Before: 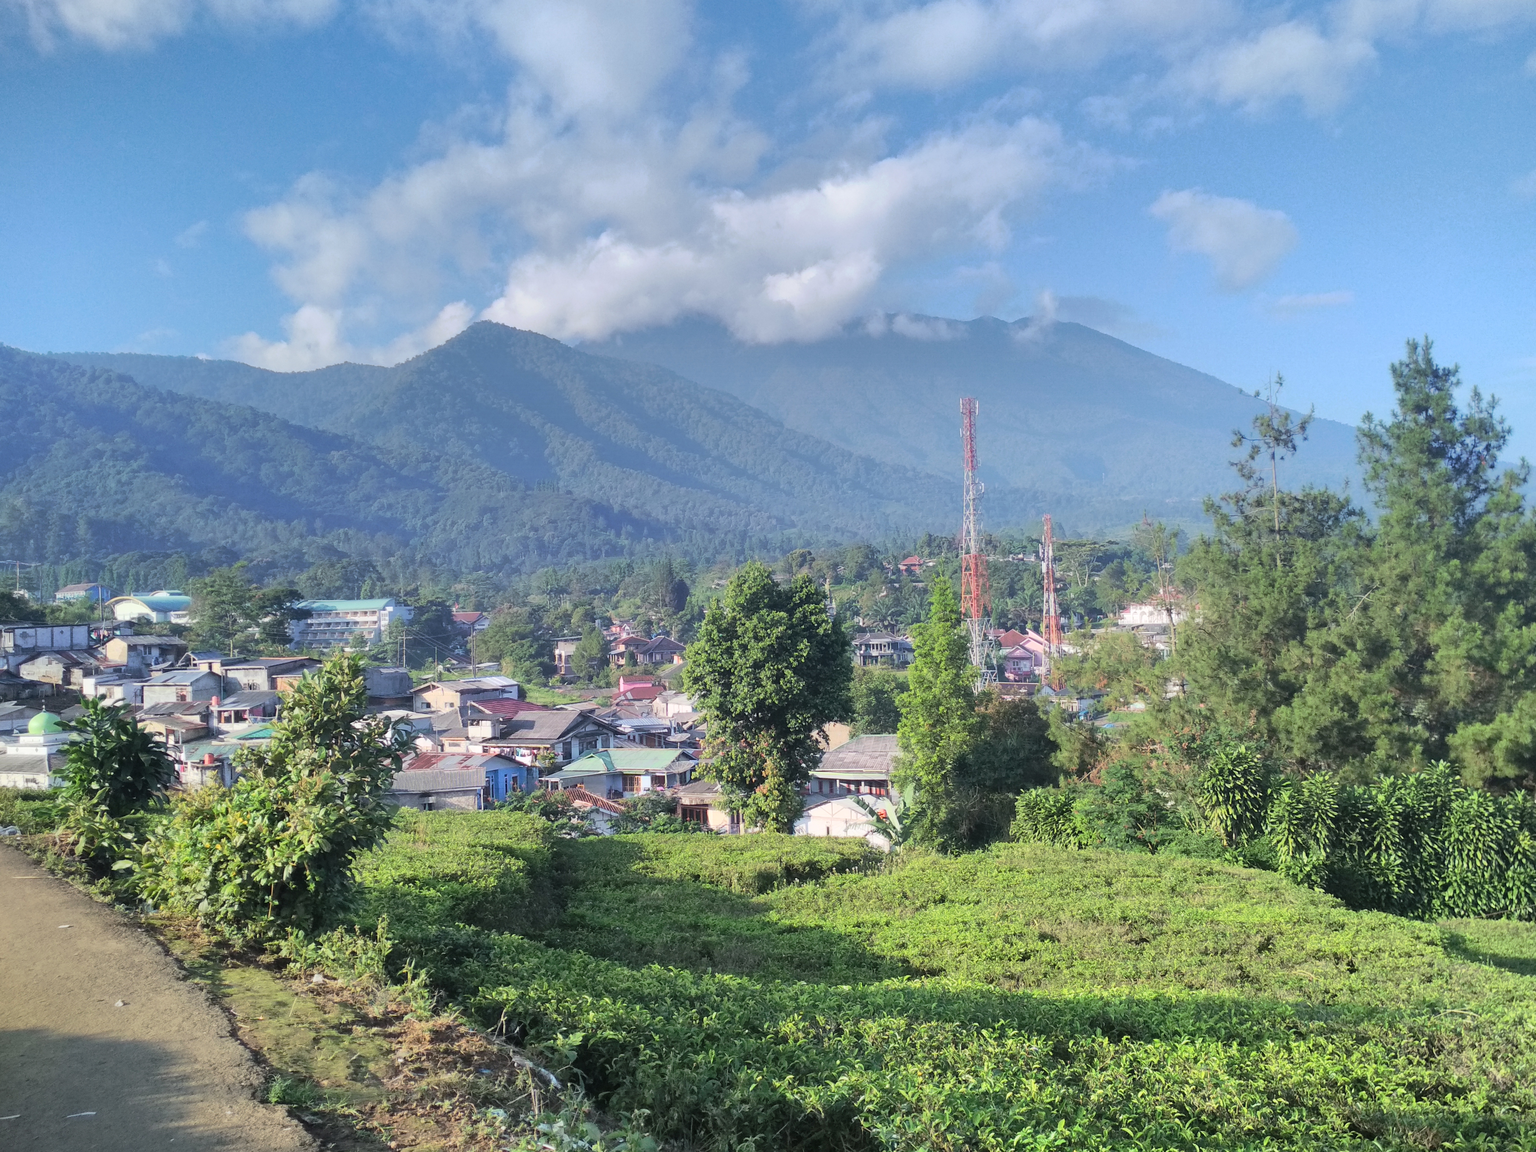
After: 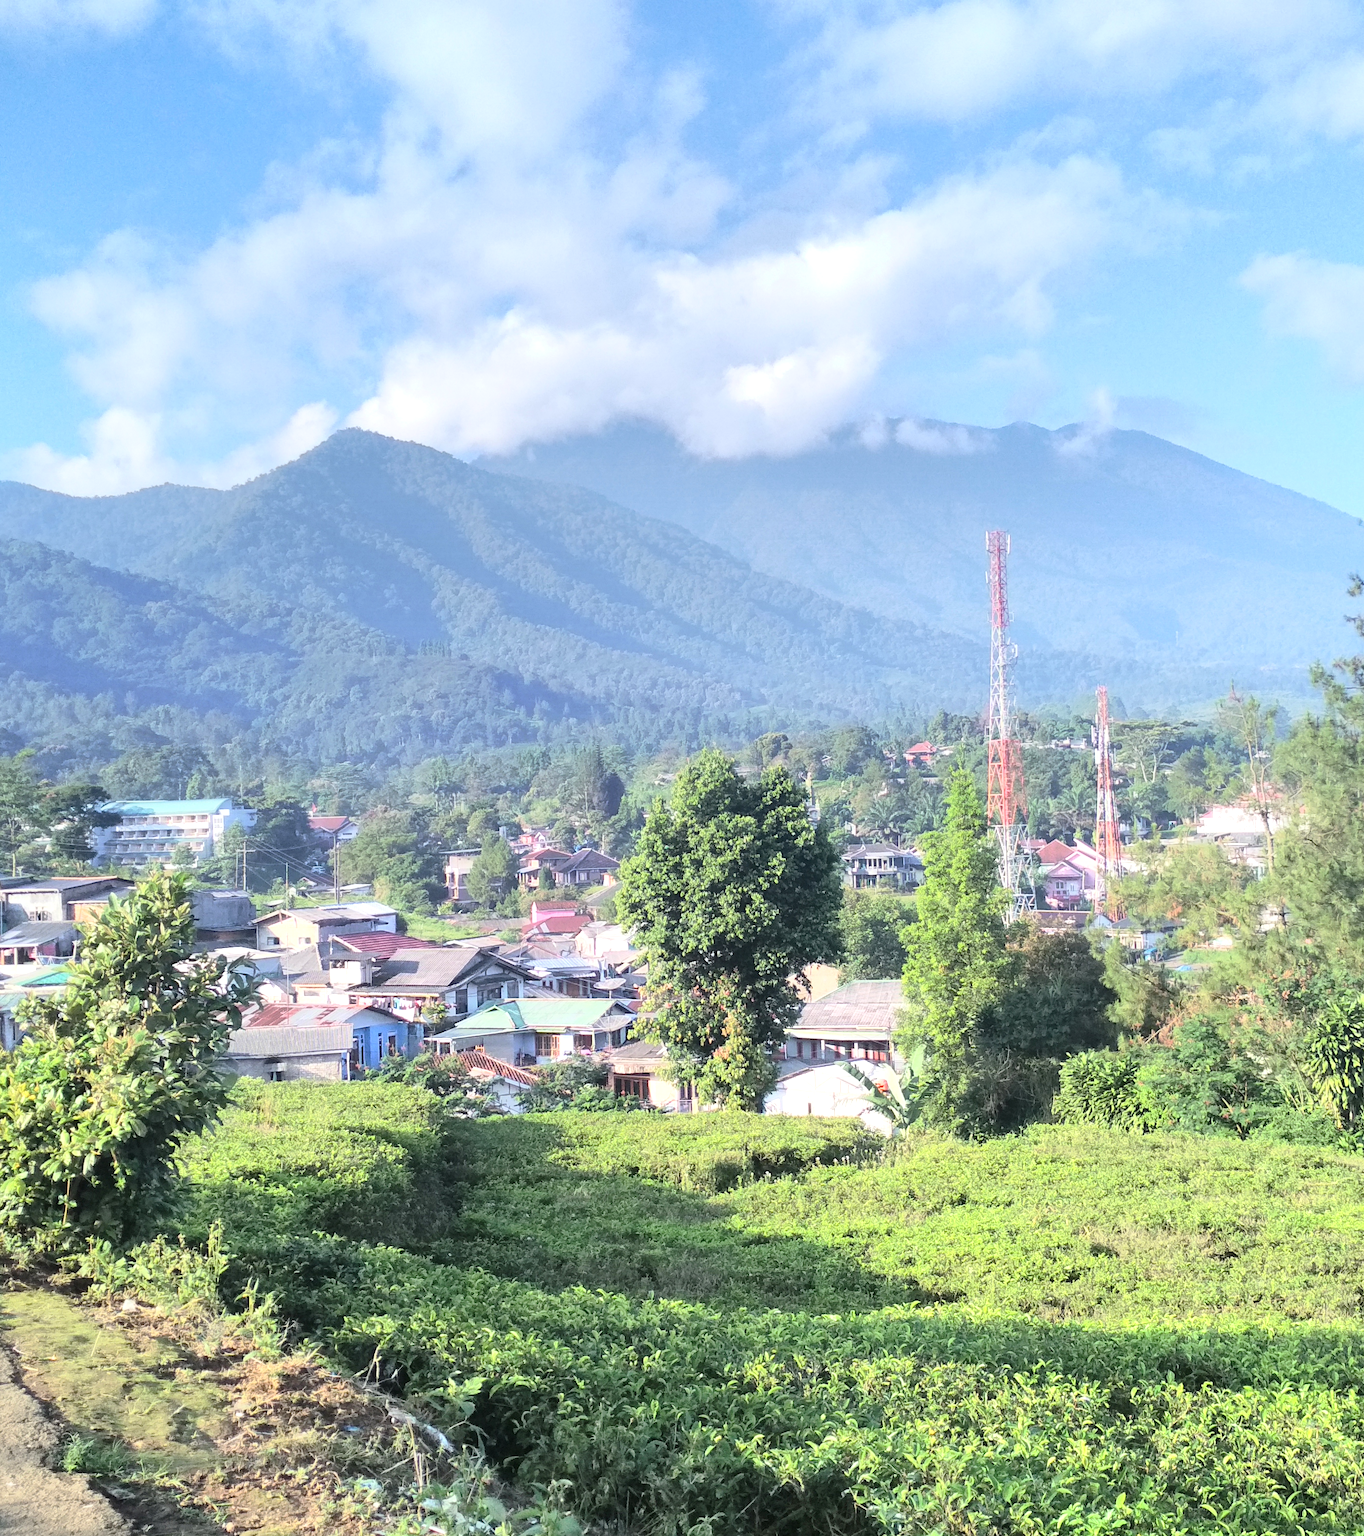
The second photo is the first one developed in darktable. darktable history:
tone curve: curves: ch0 [(0, 0) (0.003, 0.019) (0.011, 0.019) (0.025, 0.026) (0.044, 0.043) (0.069, 0.066) (0.1, 0.095) (0.136, 0.133) (0.177, 0.181) (0.224, 0.233) (0.277, 0.302) (0.335, 0.375) (0.399, 0.452) (0.468, 0.532) (0.543, 0.609) (0.623, 0.695) (0.709, 0.775) (0.801, 0.865) (0.898, 0.932) (1, 1)], color space Lab, independent channels, preserve colors none
exposure: black level correction 0.001, exposure 0.5 EV, compensate highlight preservation false
crop and rotate: left 14.405%, right 18.966%
